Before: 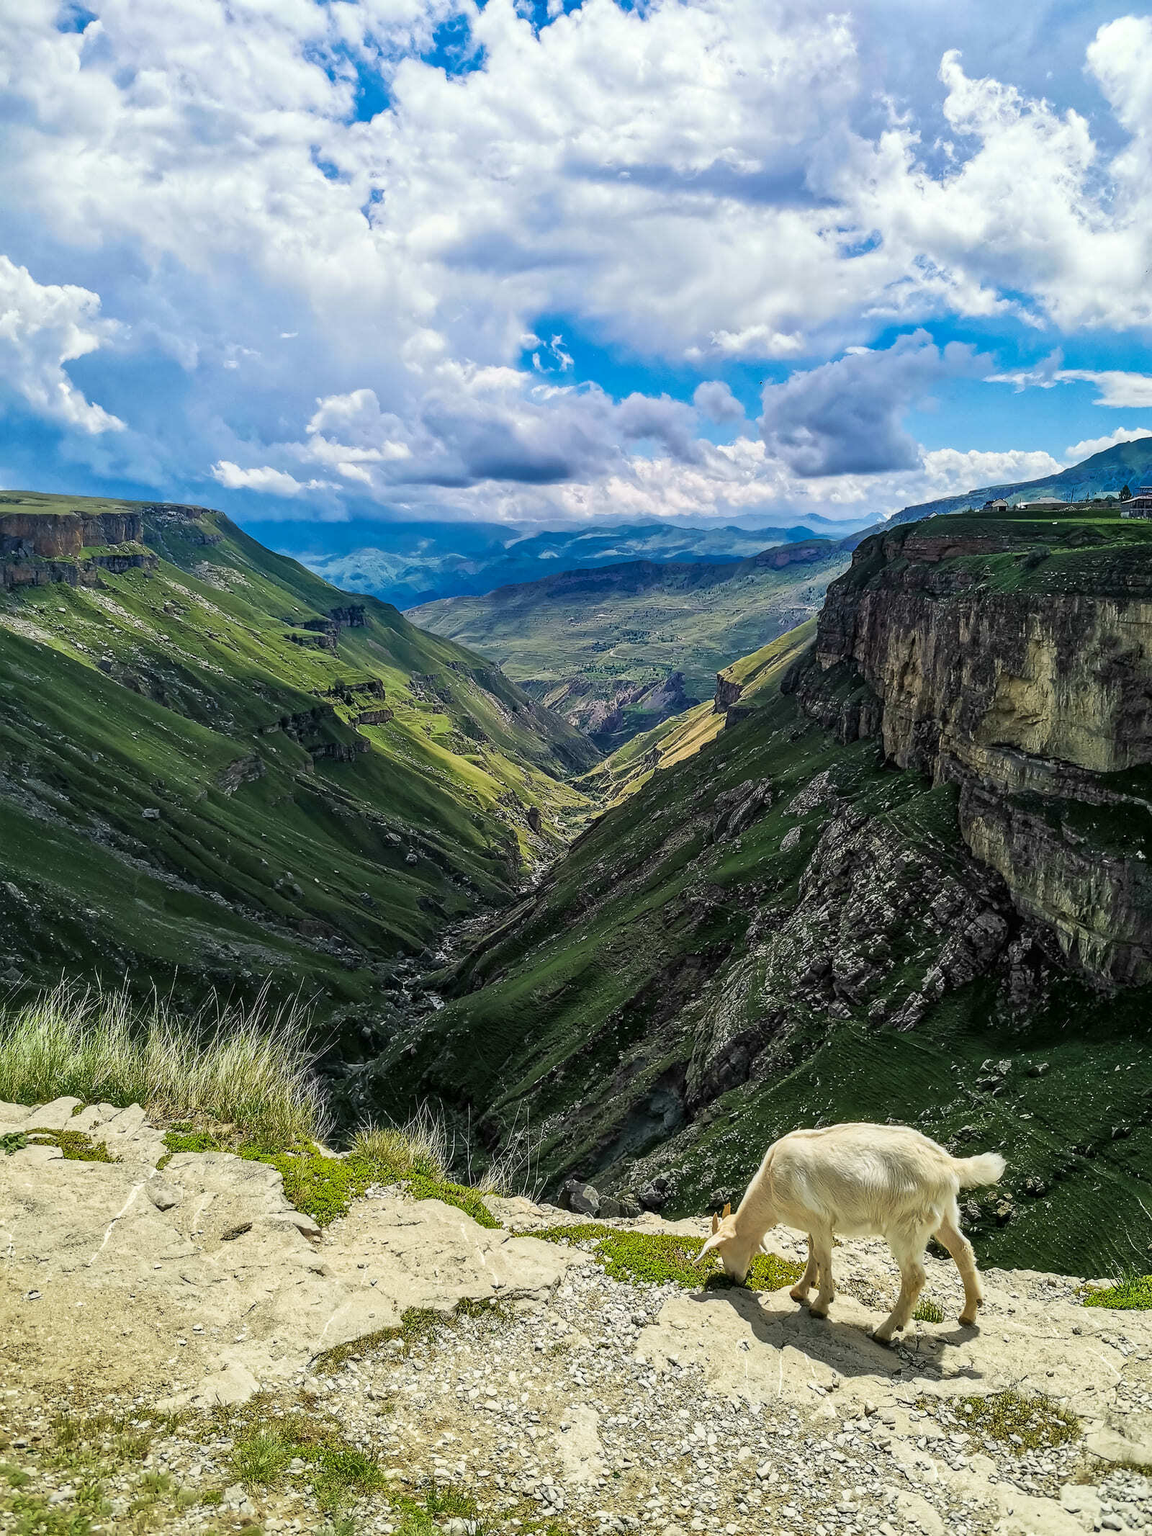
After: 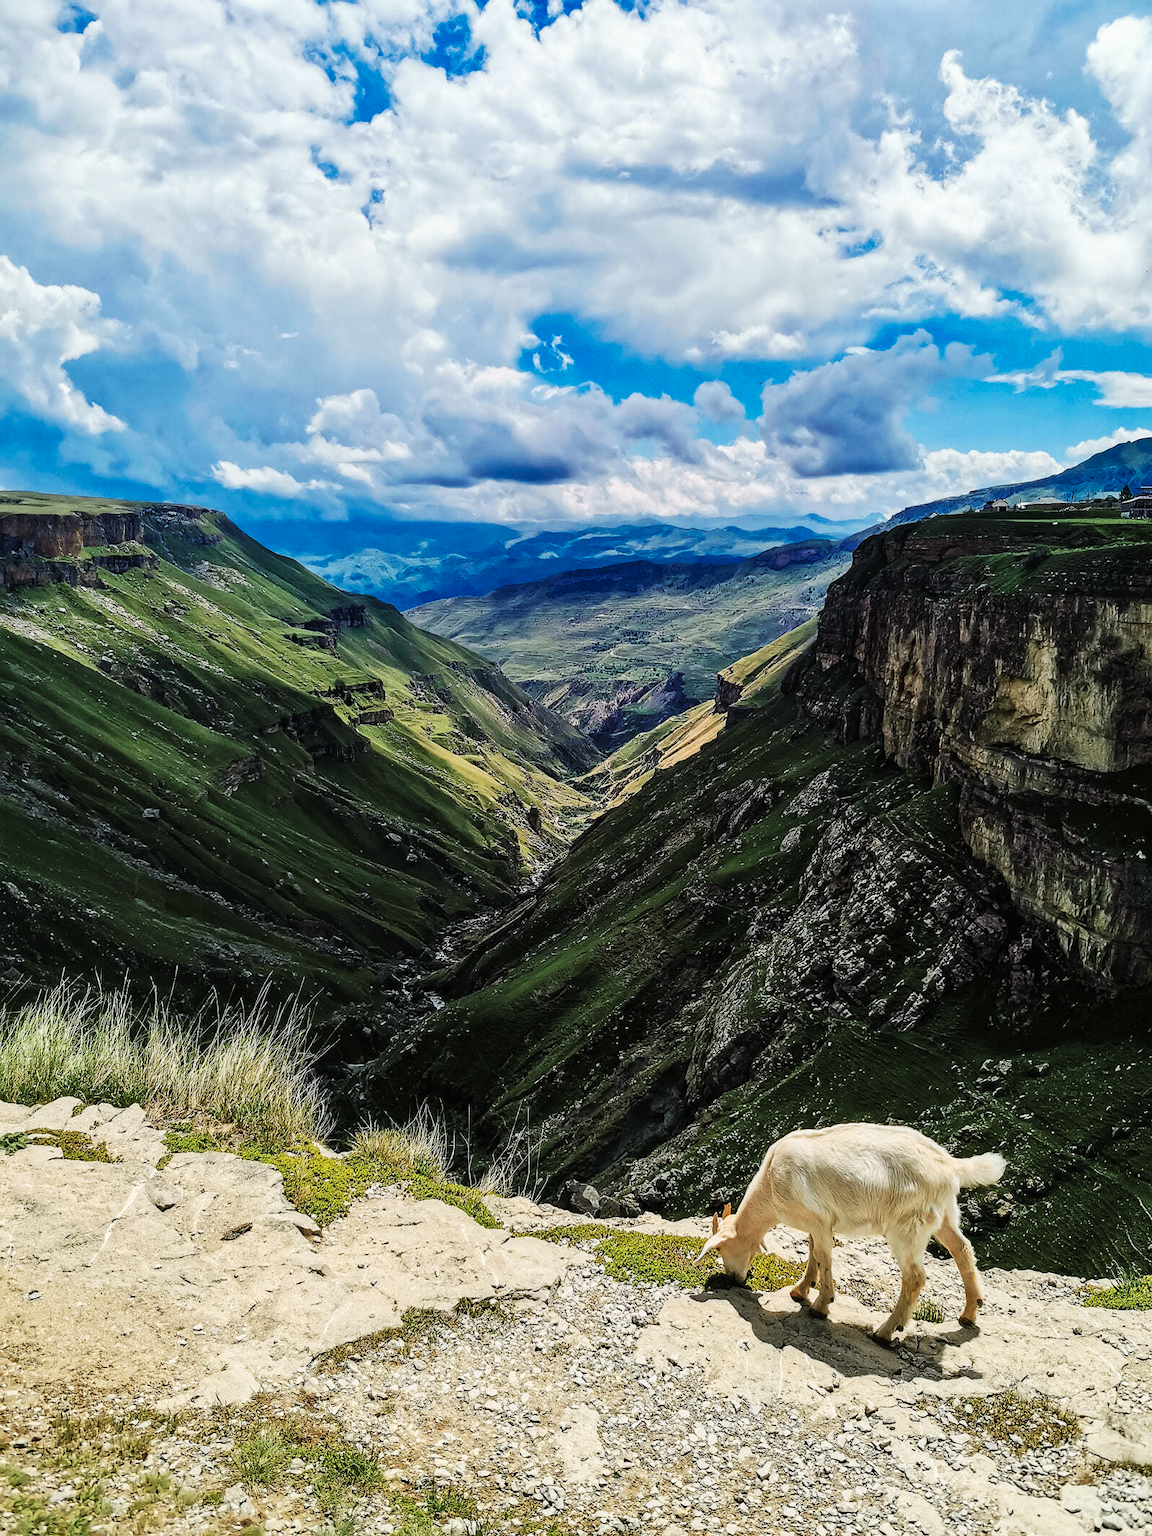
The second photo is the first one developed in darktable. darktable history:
tone curve: curves: ch0 [(0, 0) (0.003, 0.007) (0.011, 0.009) (0.025, 0.014) (0.044, 0.022) (0.069, 0.029) (0.1, 0.037) (0.136, 0.052) (0.177, 0.083) (0.224, 0.121) (0.277, 0.177) (0.335, 0.258) (0.399, 0.351) (0.468, 0.454) (0.543, 0.557) (0.623, 0.654) (0.709, 0.744) (0.801, 0.825) (0.898, 0.909) (1, 1)], preserve colors none
color look up table: target L [96.44, 95.7, 94.2, 89.8, 81.68, 82.64, 79.04, 54.64, 50.52, 48.62, 30.55, 200.21, 85.17, 84.74, 74.91, 69, 60.07, 52.13, 48.37, 45.46, 48.86, 42.42, 41.33, 36.53, 31.39, 13.5, 87.52, 64.81, 53.6, 64.39, 63.97, 50.35, 46.89, 33.24, 41.08, 36.12, 27.86, 28.39, 19.18, 5.599, 0.951, 93.41, 86.88, 85.73, 77.68, 63.74, 58.83, 55.83, 34.84], target a [-10.36, -17.26, -24.04, -55.29, -50.16, -12.44, -33.9, -37.35, -18.27, -27.6, -19.23, 0, 7.214, 10.87, 28.44, 22.1, 55.02, 63.74, 55.58, 37.21, 14.74, 32.03, 45.48, 39.58, 6.202, 30.99, 16.72, 50.93, 66.59, 13.36, 18.25, 63.53, 9.178, 39.07, 46.98, 12.16, 37.98, 19.59, 36.69, 29.08, 5.016, -26.42, -6.085, -52.03, -35.92, -15.13, -23.22, -5.24, -9.46], target b [48.77, 32.97, 77.56, 4.766, 61.18, 67.77, 18.76, 25.94, 32.81, 8.724, 20.71, 0, 60.08, 18.63, 32.94, 45.92, 51.51, 40.06, 6.073, 28.21, 37.07, 7.465, 43.85, 37.05, 12.71, 18.68, -9.346, -9.476, -36.44, -36.67, -10.57, -19.82, -60.6, -77.83, -2.248, -15.33, -36.76, -43.83, -49.14, -24.02, -3.131, -4.341, -2.941, -22.29, -6.304, -34.82, -21.36, -3.354, -12.69], num patches 49
